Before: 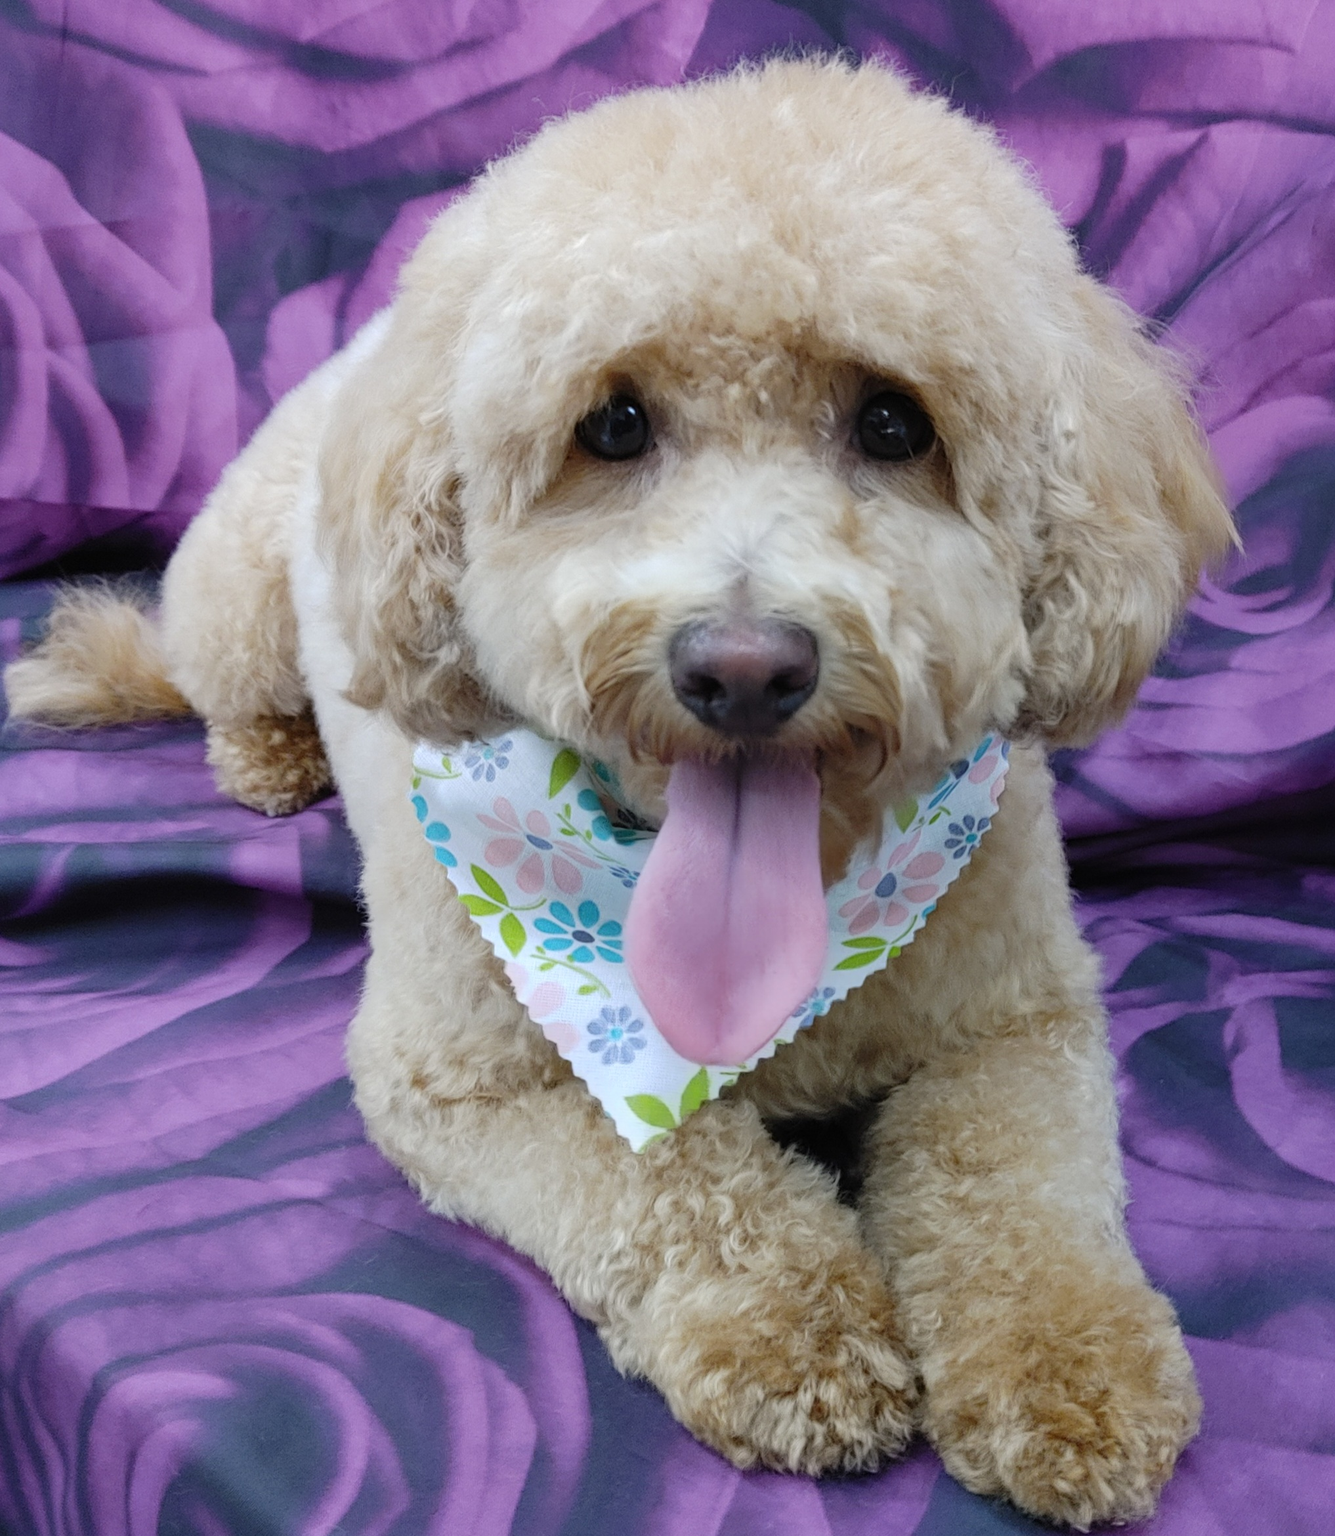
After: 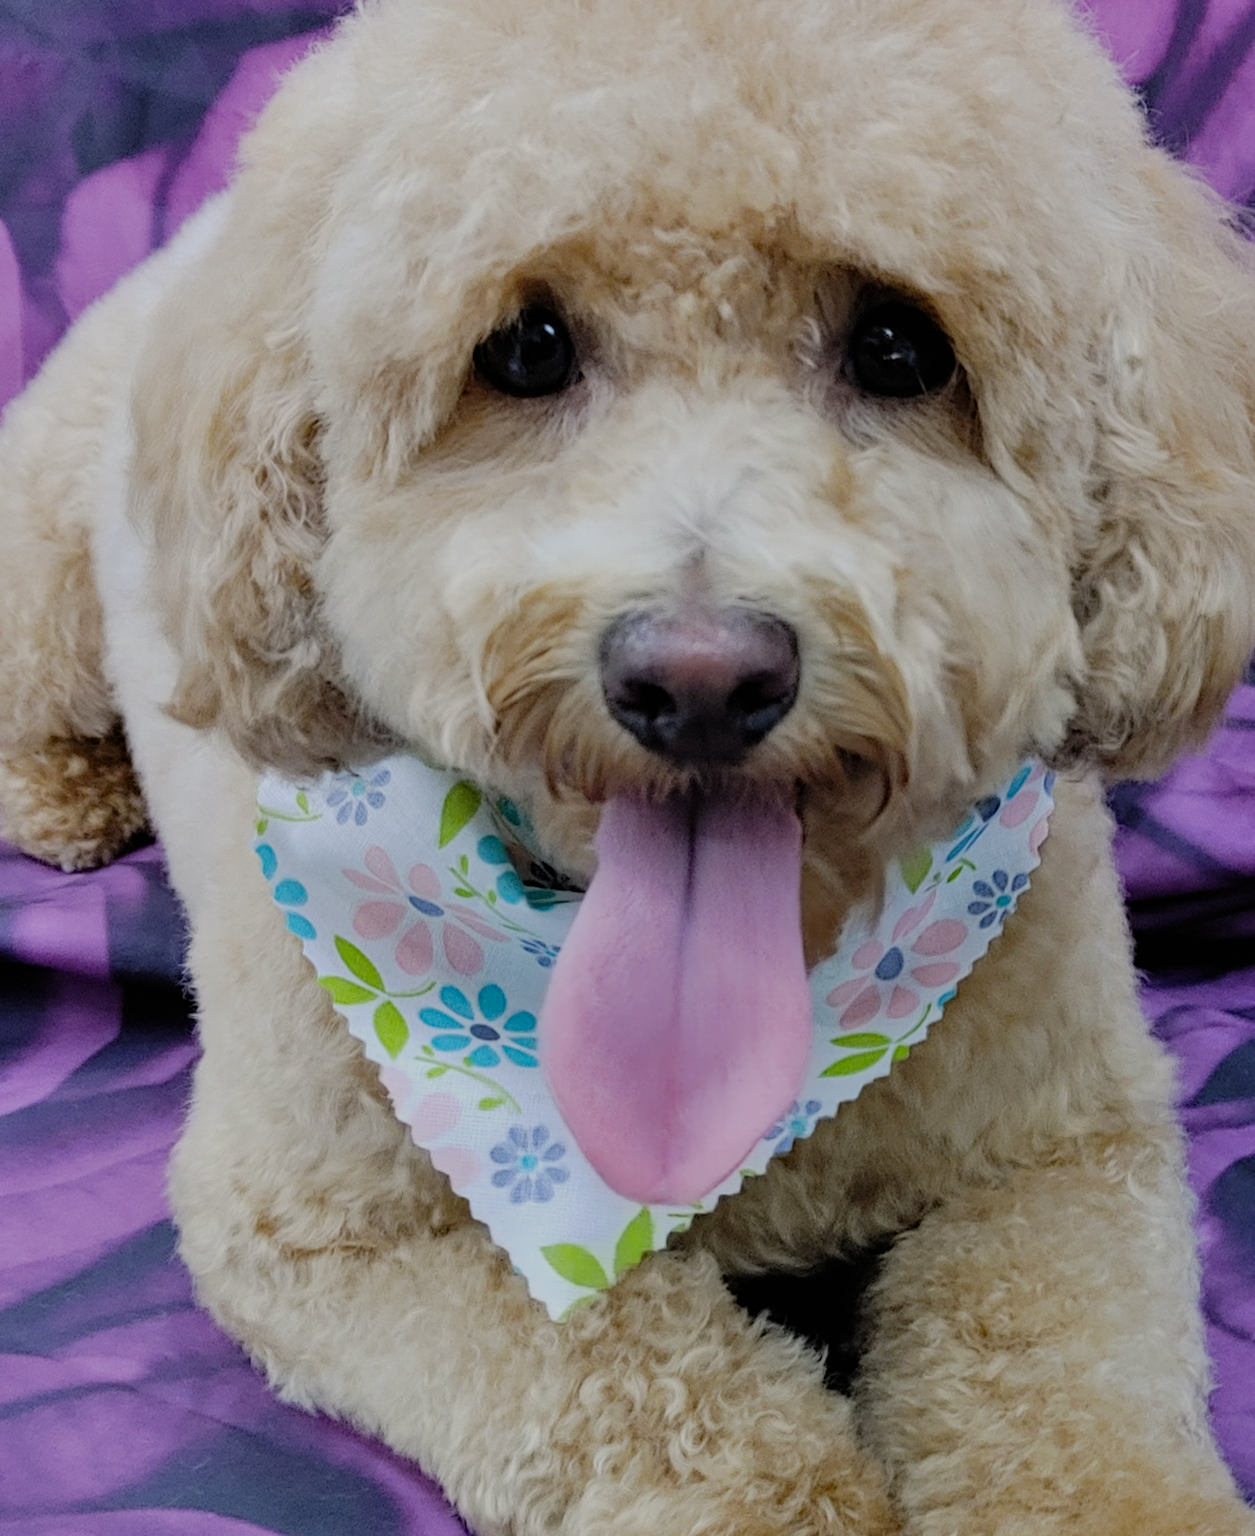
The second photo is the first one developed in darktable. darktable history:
haze removal: adaptive false
shadows and highlights: low approximation 0.01, soften with gaussian
crop and rotate: left 16.562%, top 10.715%, right 13.056%, bottom 14.418%
filmic rgb: black relative exposure -7.65 EV, white relative exposure 4.56 EV, hardness 3.61
